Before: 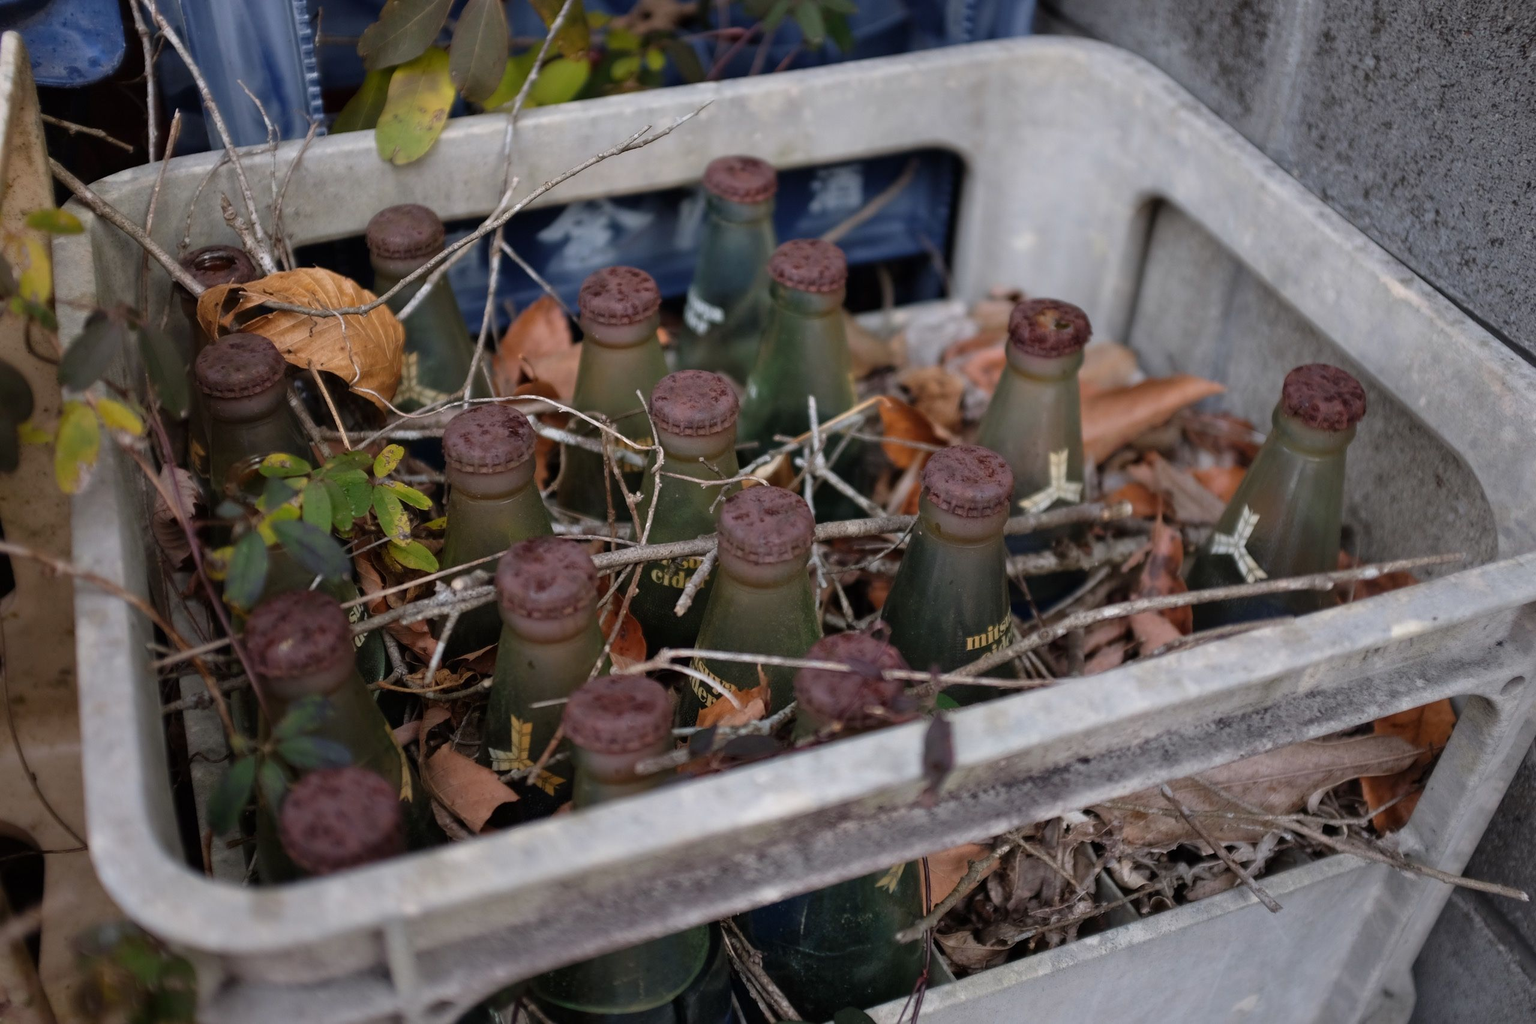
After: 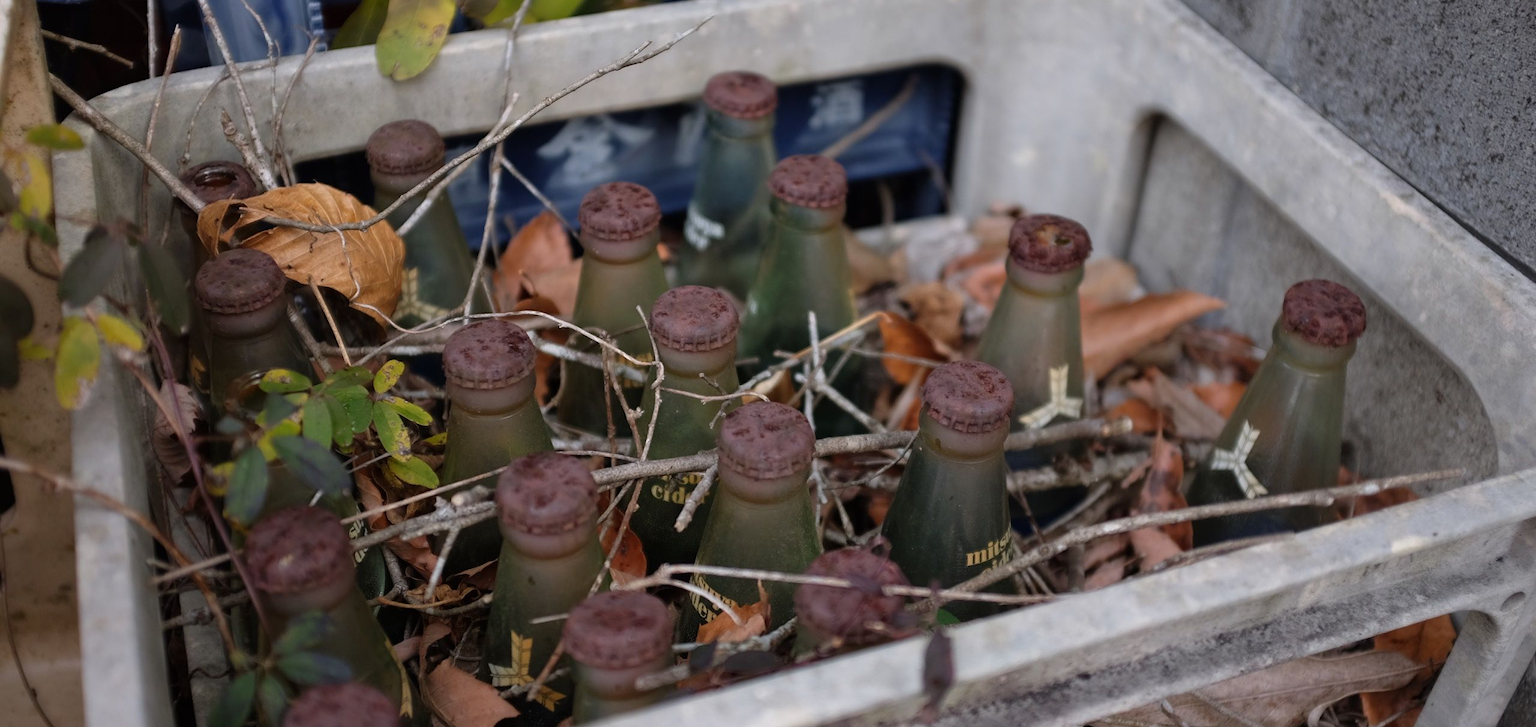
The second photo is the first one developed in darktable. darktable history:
crop and rotate: top 8.272%, bottom 20.671%
